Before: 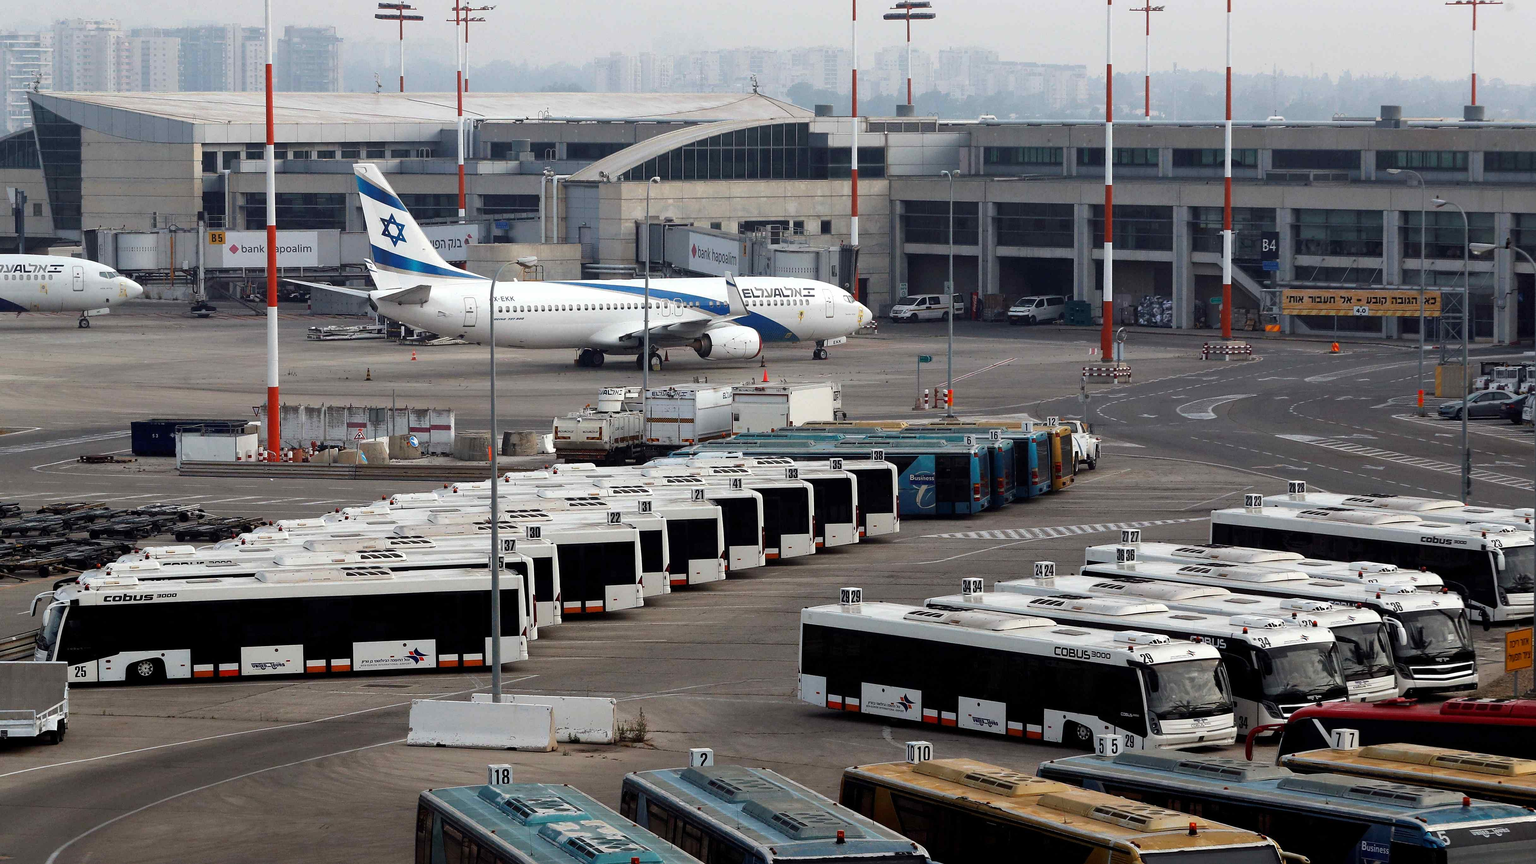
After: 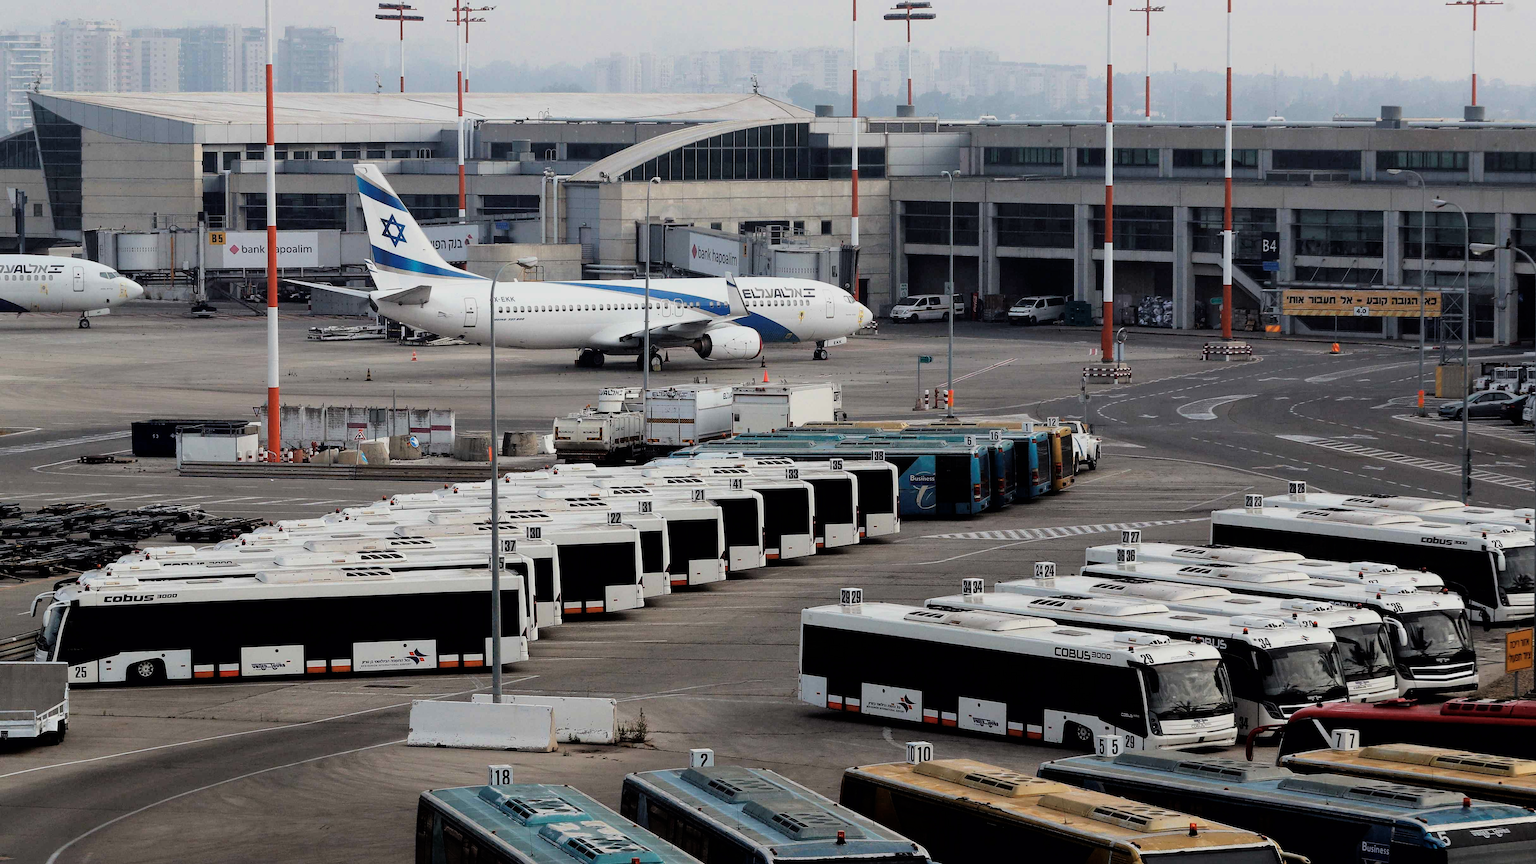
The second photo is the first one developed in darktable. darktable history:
filmic rgb: threshold 3 EV, hardness 4.17, latitude 50%, contrast 1.1, preserve chrominance max RGB, color science v6 (2022), contrast in shadows safe, contrast in highlights safe, enable highlight reconstruction true
color zones: curves: ch0 [(0, 0.558) (0.143, 0.559) (0.286, 0.529) (0.429, 0.505) (0.571, 0.5) (0.714, 0.5) (0.857, 0.5) (1, 0.558)]; ch1 [(0, 0.469) (0.01, 0.469) (0.12, 0.446) (0.248, 0.469) (0.5, 0.5) (0.748, 0.5) (0.99, 0.469) (1, 0.469)]
